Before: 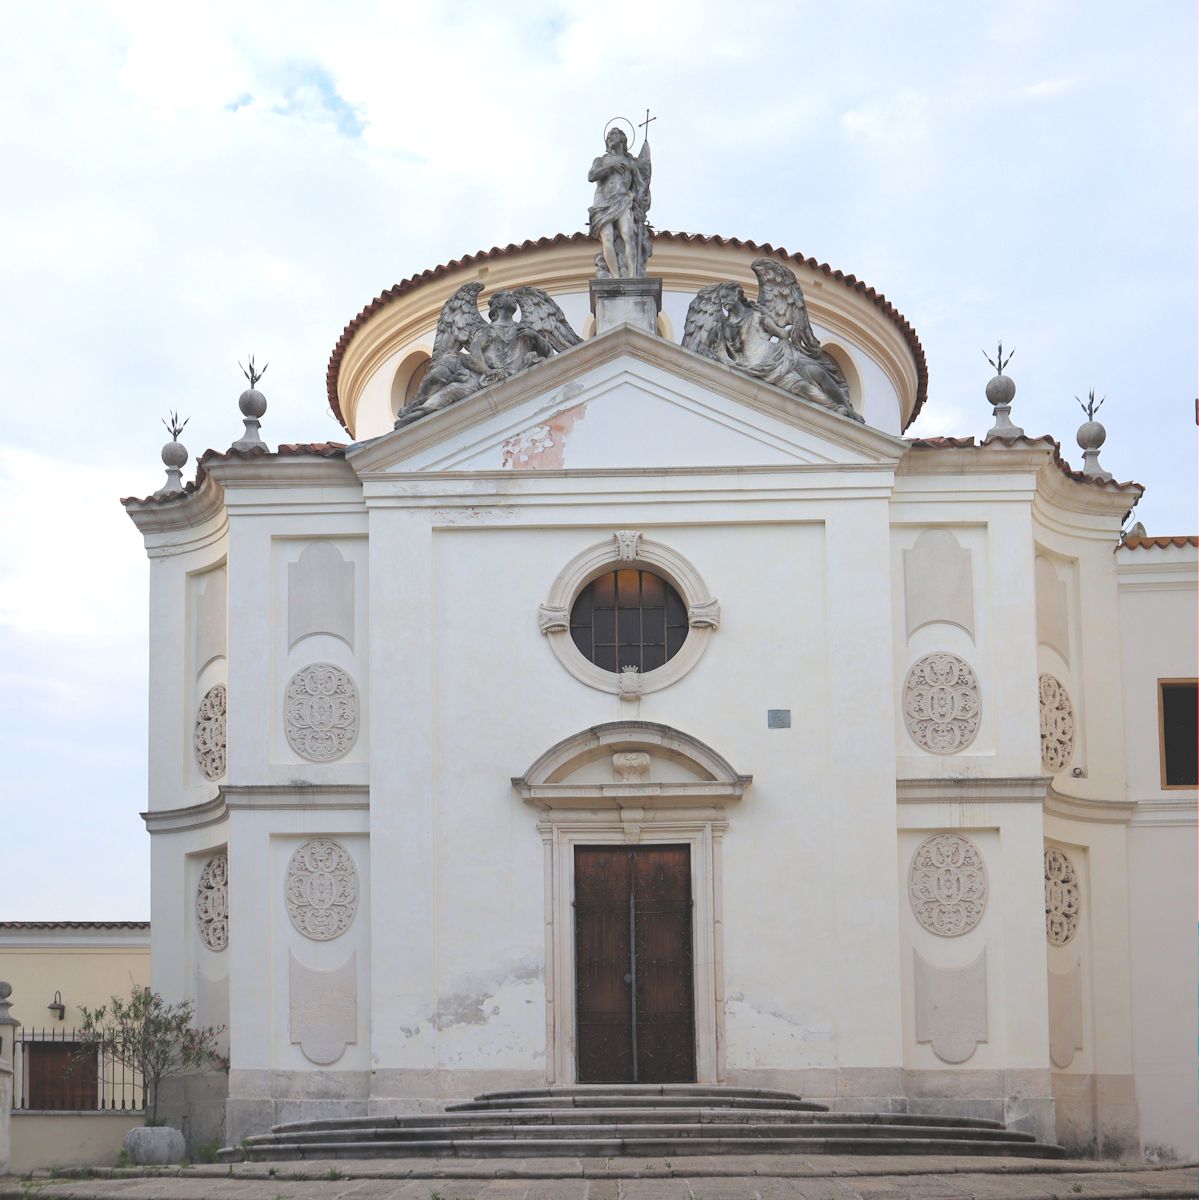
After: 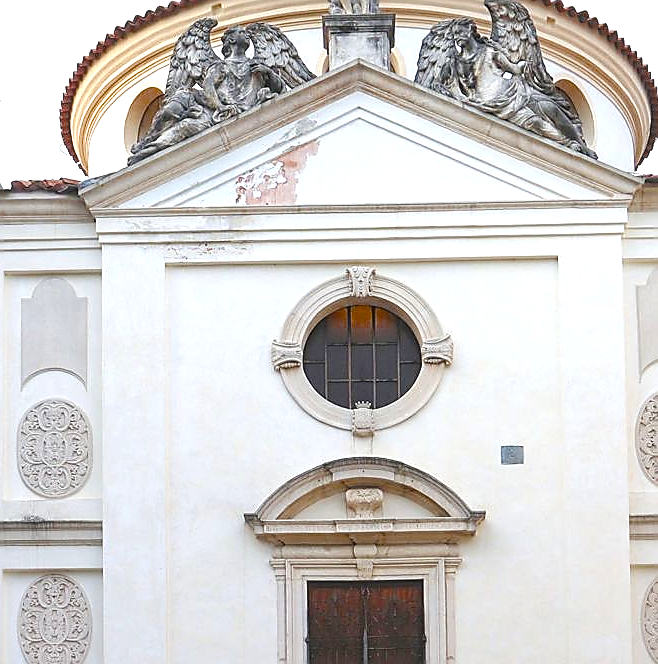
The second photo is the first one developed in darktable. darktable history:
crop and rotate: left 22.31%, top 22.002%, right 22.797%, bottom 22.604%
sharpen: radius 1.394, amount 1.237, threshold 0.776
color balance rgb: linear chroma grading › global chroma 10.428%, perceptual saturation grading › global saturation 0.734%, perceptual saturation grading › highlights -17.692%, perceptual saturation grading › mid-tones 32.366%, perceptual saturation grading › shadows 50.324%, perceptual brilliance grading › global brilliance 11.419%, global vibrance 6.743%, saturation formula JzAzBz (2021)
local contrast: on, module defaults
tone equalizer: -8 EV -0.382 EV, -7 EV -0.417 EV, -6 EV -0.334 EV, -5 EV -0.212 EV, -3 EV 0.213 EV, -2 EV 0.362 EV, -1 EV 0.395 EV, +0 EV 0.395 EV, edges refinement/feathering 500, mask exposure compensation -1.57 EV, preserve details no
